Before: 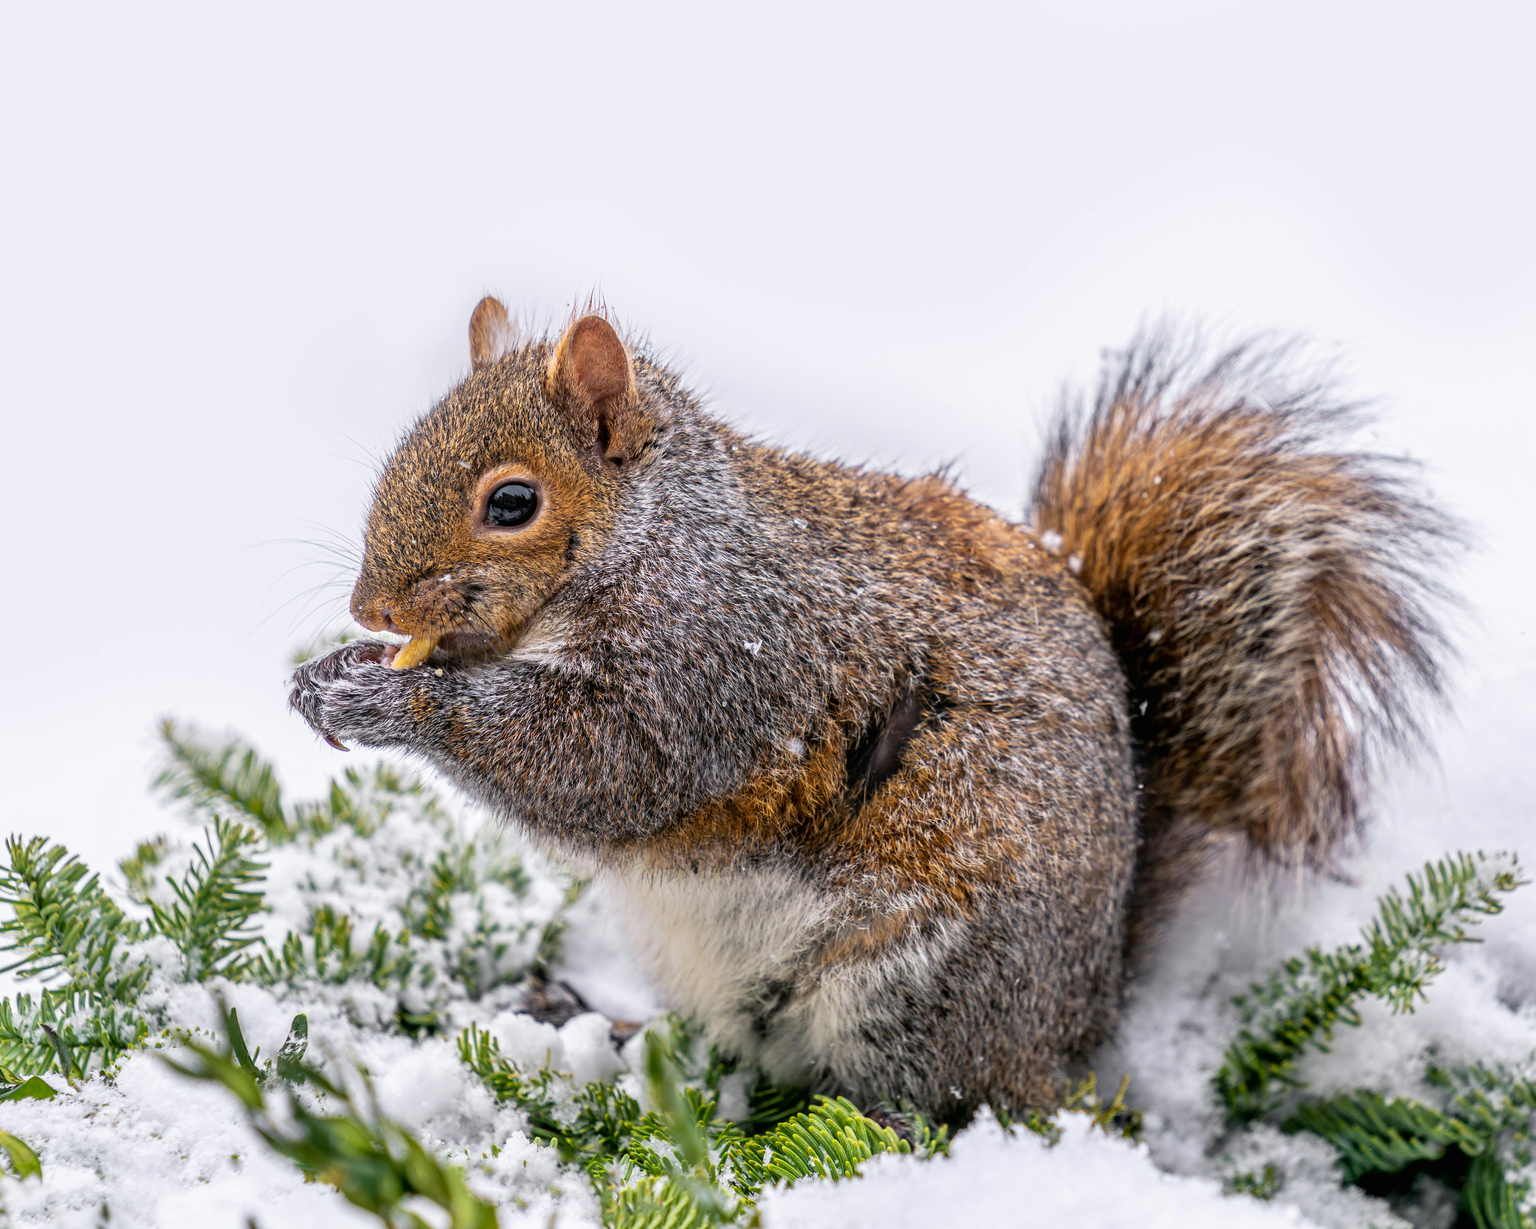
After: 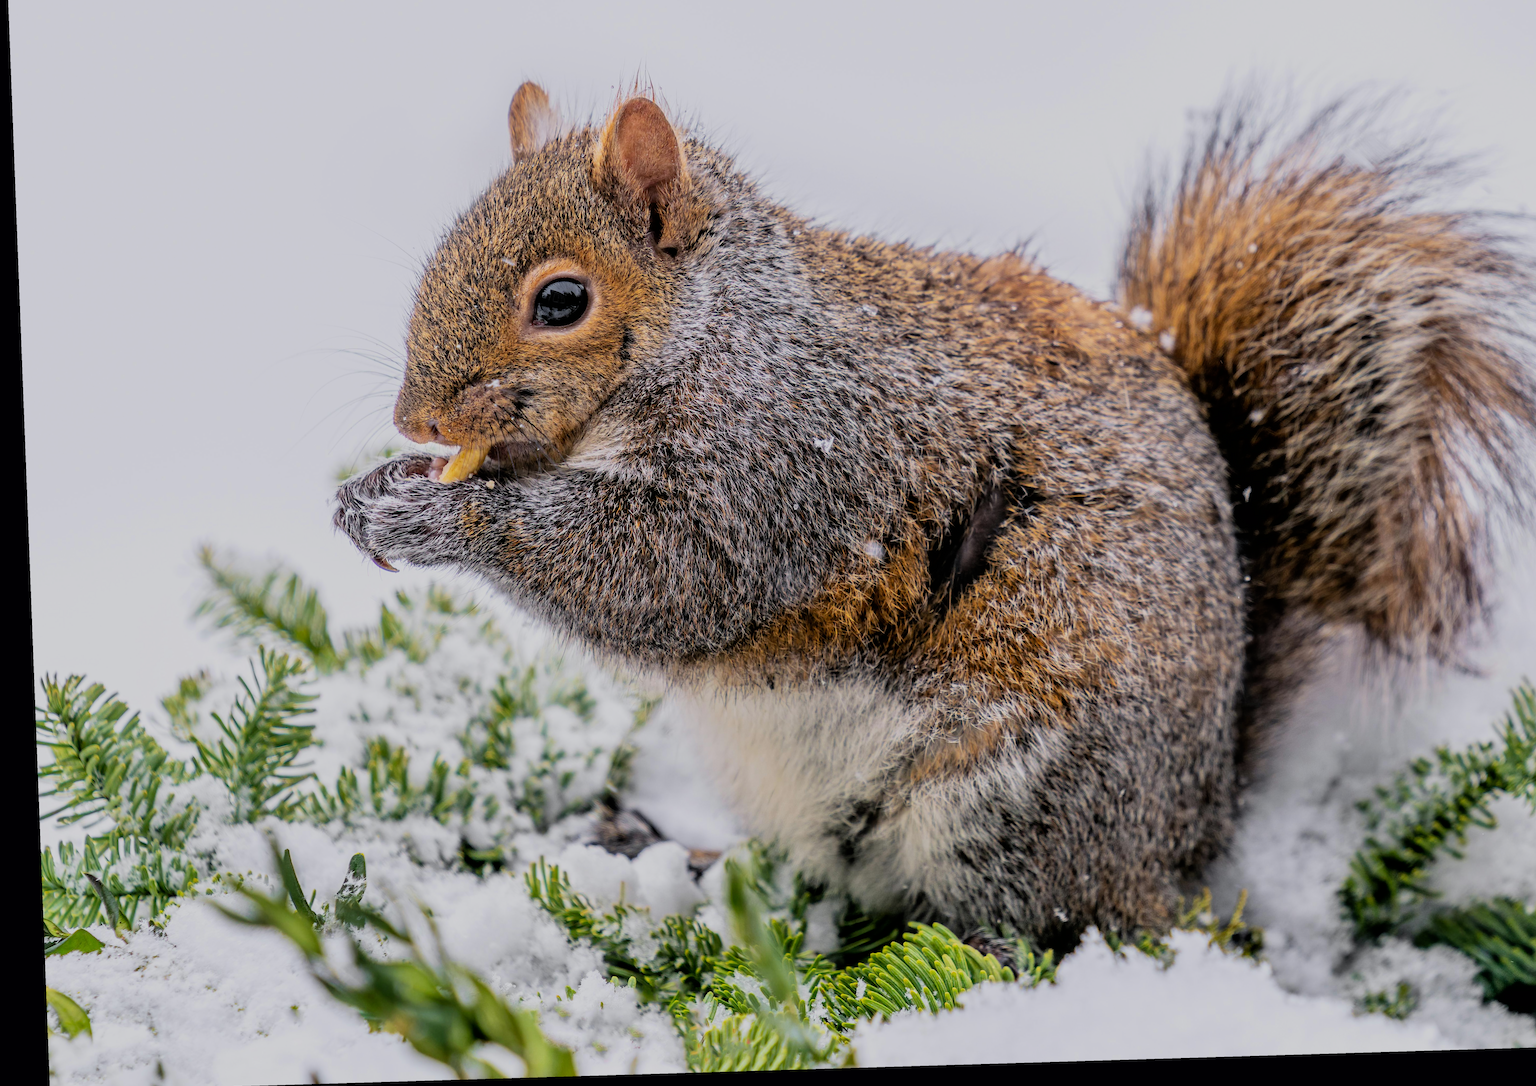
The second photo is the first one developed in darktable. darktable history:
rgb levels: preserve colors max RGB
crop: top 20.916%, right 9.437%, bottom 0.316%
rotate and perspective: rotation -2.22°, lens shift (horizontal) -0.022, automatic cropping off
filmic rgb: black relative exposure -7.48 EV, white relative exposure 4.83 EV, hardness 3.4, color science v6 (2022)
